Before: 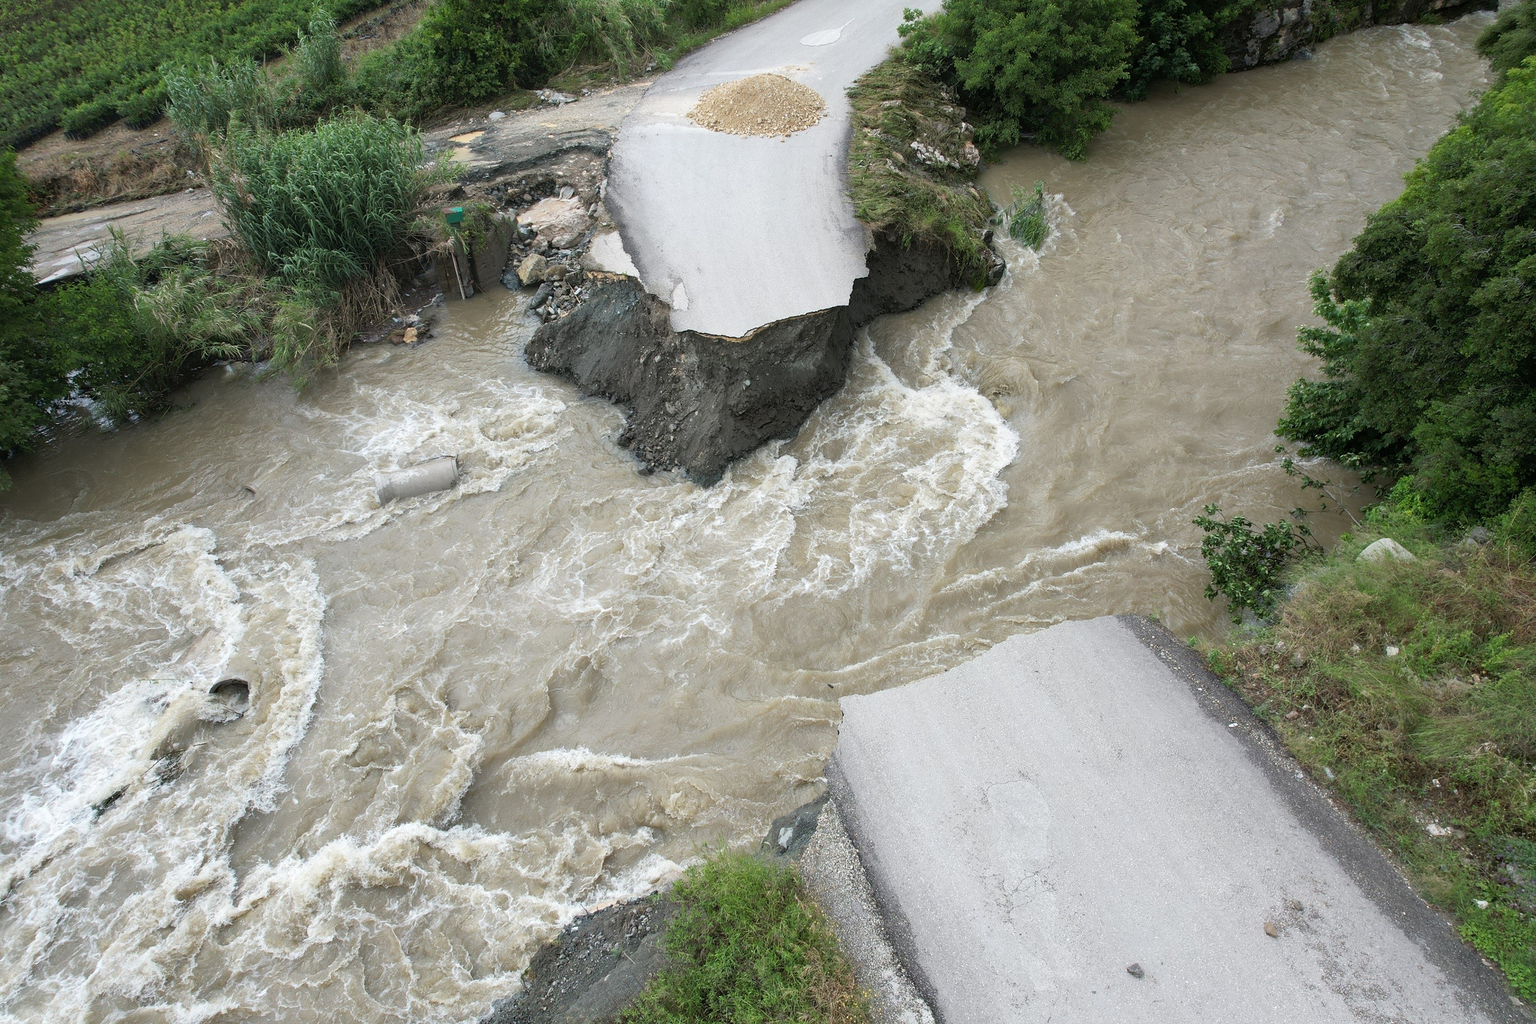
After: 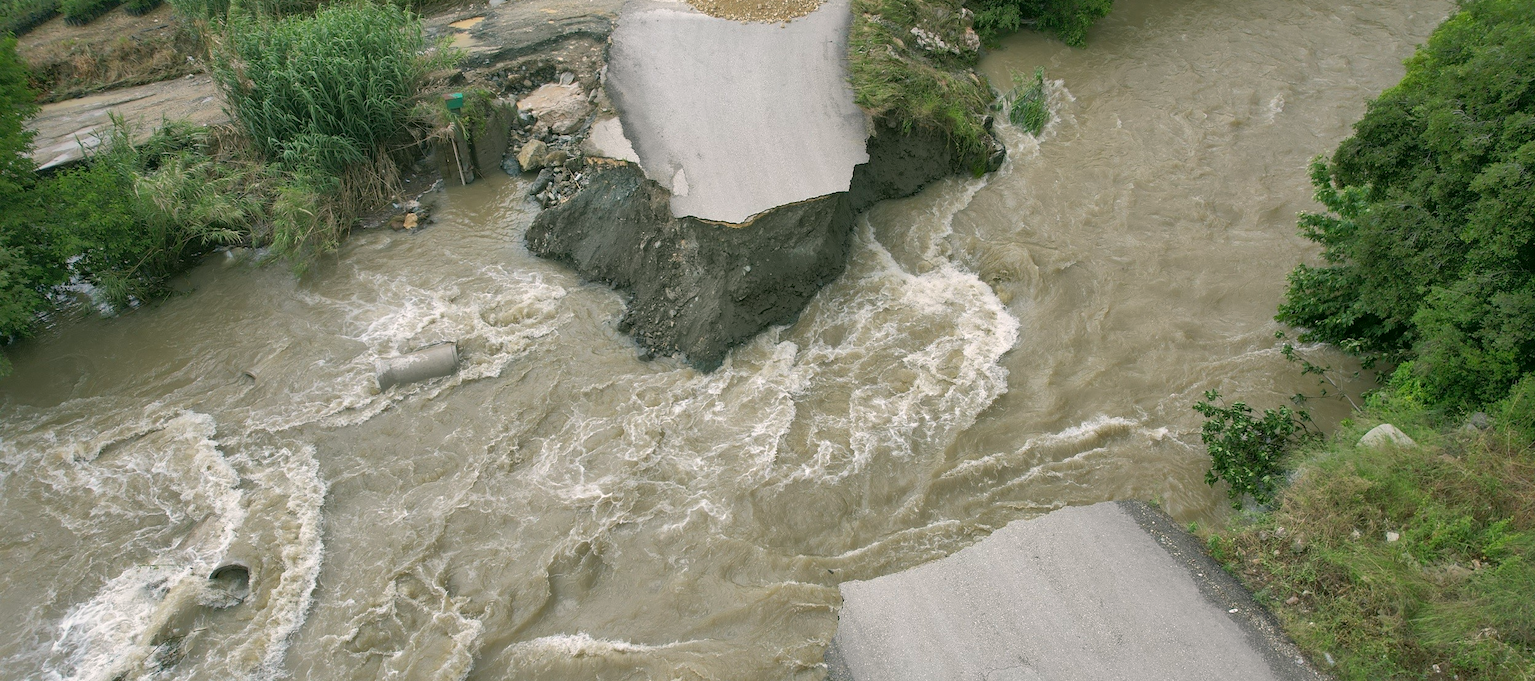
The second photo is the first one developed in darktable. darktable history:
color correction: highlights a* 4.02, highlights b* 4.98, shadows a* -7.55, shadows b* 4.98
shadows and highlights: shadows 60, highlights -60
crop: top 11.166%, bottom 22.168%
